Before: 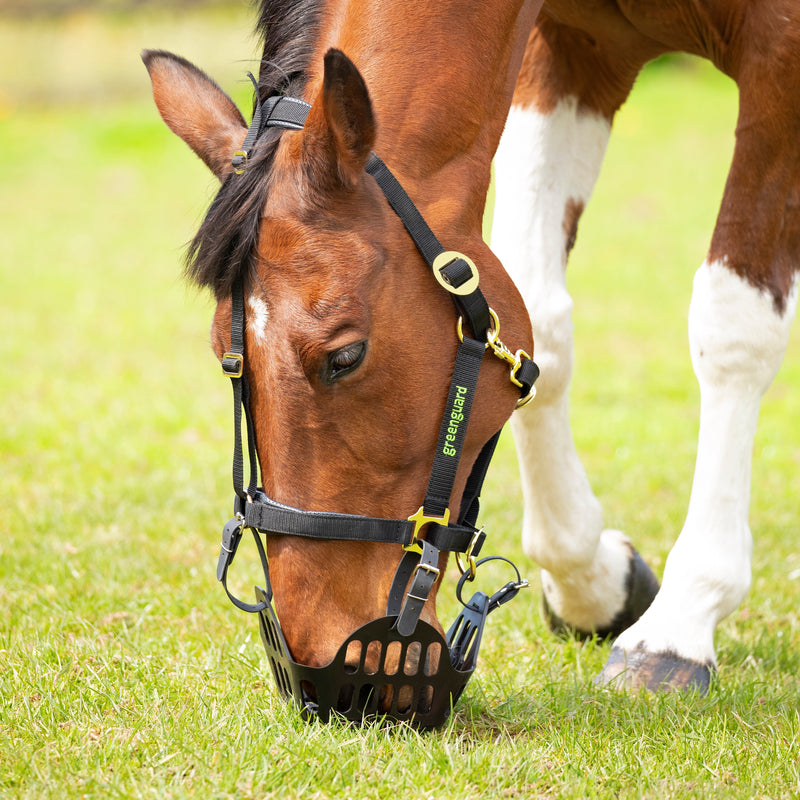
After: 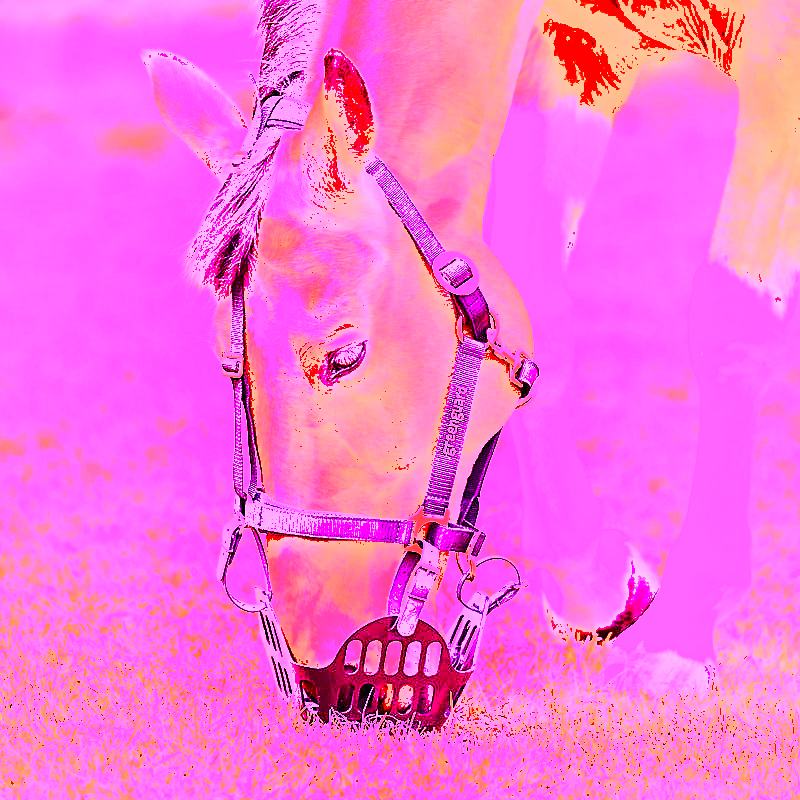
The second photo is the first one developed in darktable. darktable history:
sharpen: radius 1.4, amount 1.25, threshold 0.7
white balance: red 8, blue 8
shadows and highlights: low approximation 0.01, soften with gaussian
contrast brightness saturation: contrast -0.1, saturation -0.1
rgb levels: preserve colors sum RGB, levels [[0.038, 0.433, 0.934], [0, 0.5, 1], [0, 0.5, 1]]
